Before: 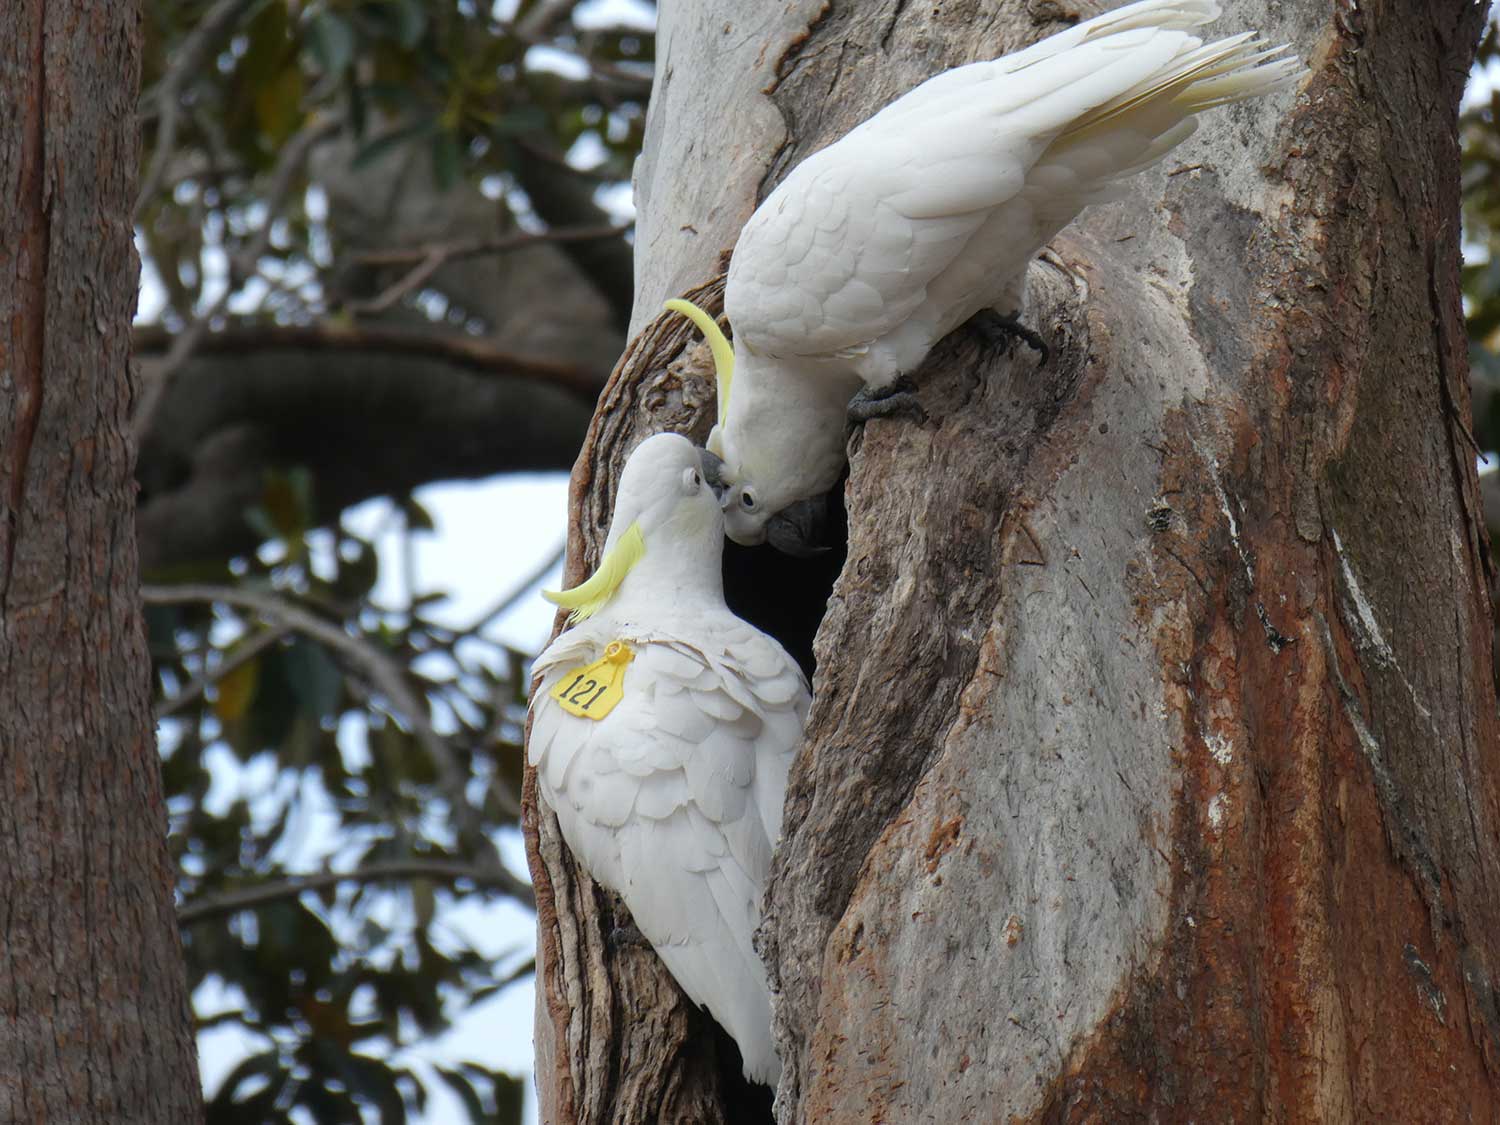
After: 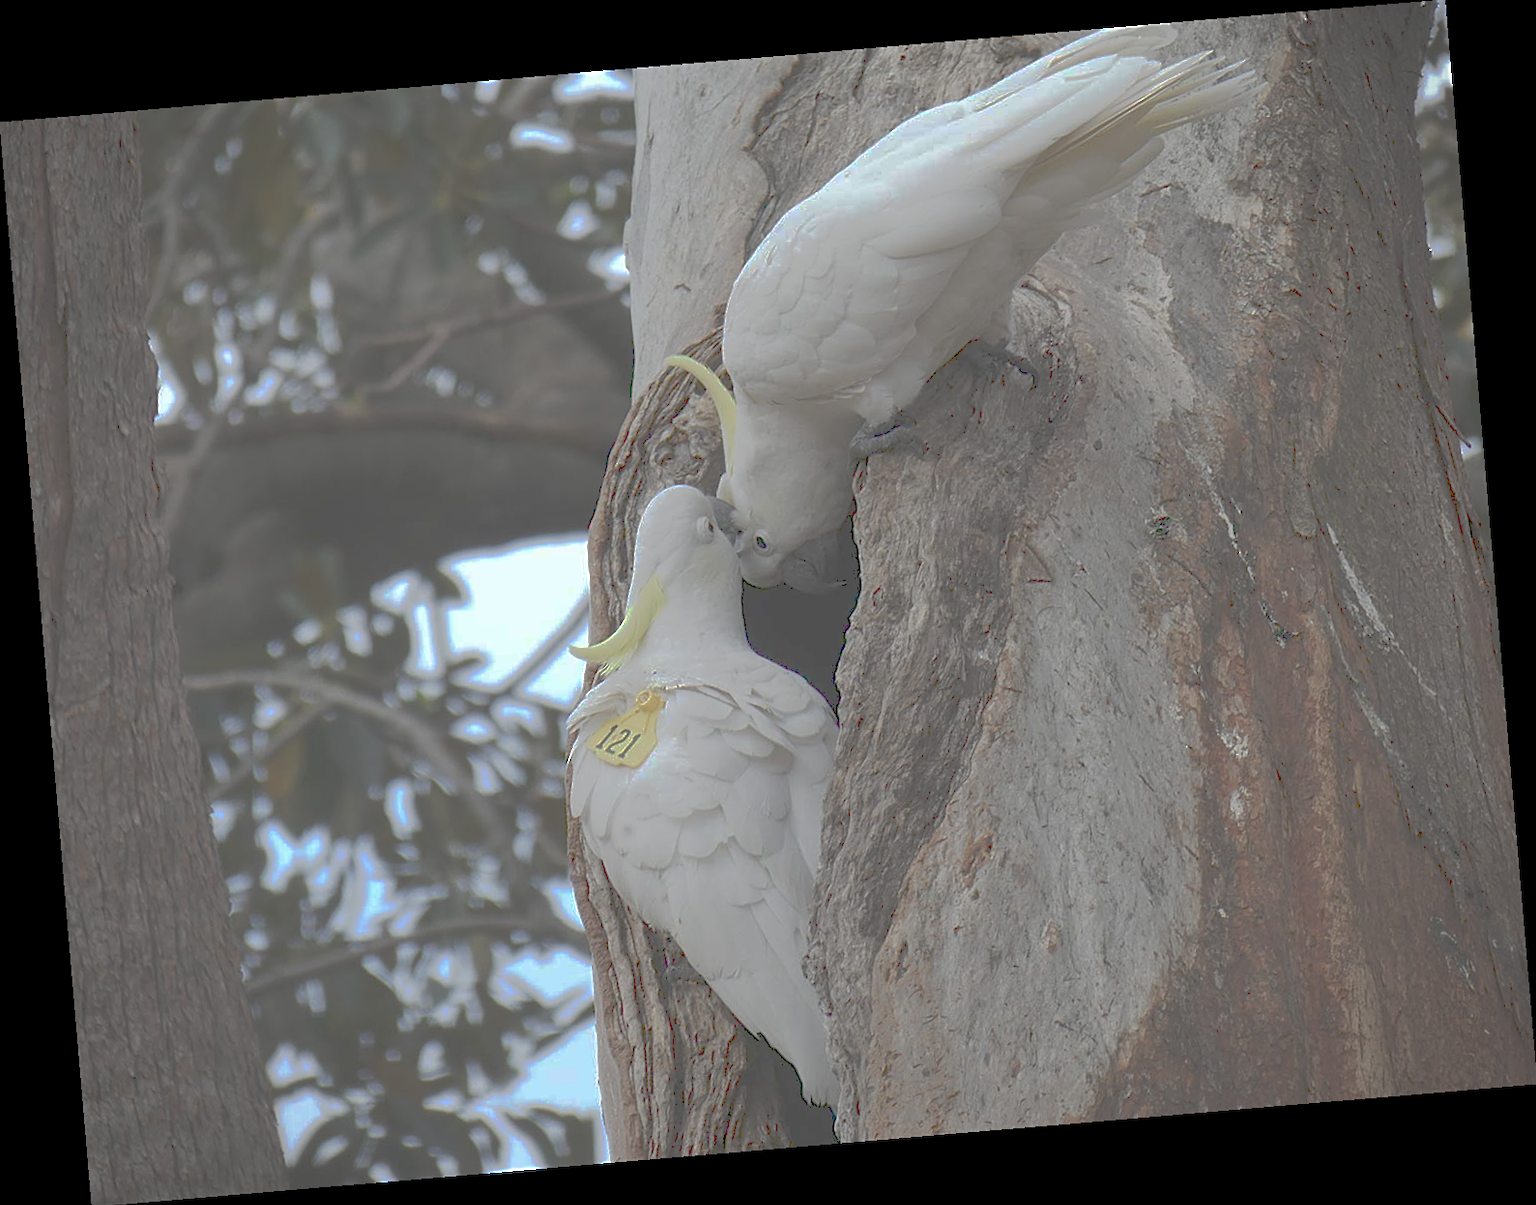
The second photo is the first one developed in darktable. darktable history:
sharpen: on, module defaults
vignetting: fall-off radius 60.92%
rotate and perspective: rotation -4.86°, automatic cropping off
tone curve: curves: ch0 [(0, 0) (0.003, 0.322) (0.011, 0.327) (0.025, 0.345) (0.044, 0.365) (0.069, 0.378) (0.1, 0.391) (0.136, 0.403) (0.177, 0.412) (0.224, 0.429) (0.277, 0.448) (0.335, 0.474) (0.399, 0.503) (0.468, 0.537) (0.543, 0.57) (0.623, 0.61) (0.709, 0.653) (0.801, 0.699) (0.898, 0.75) (1, 1)], preserve colors none
contrast brightness saturation: saturation -0.1
